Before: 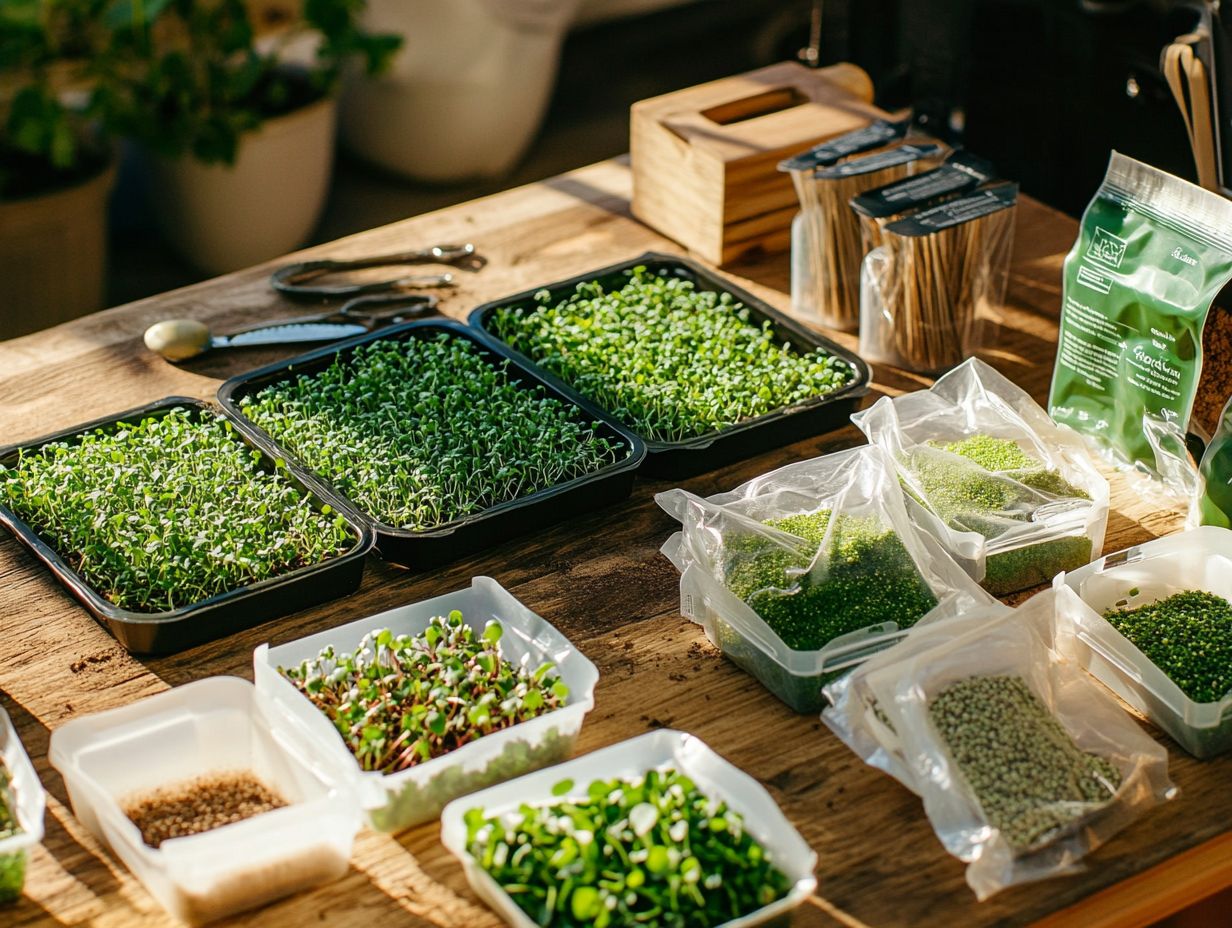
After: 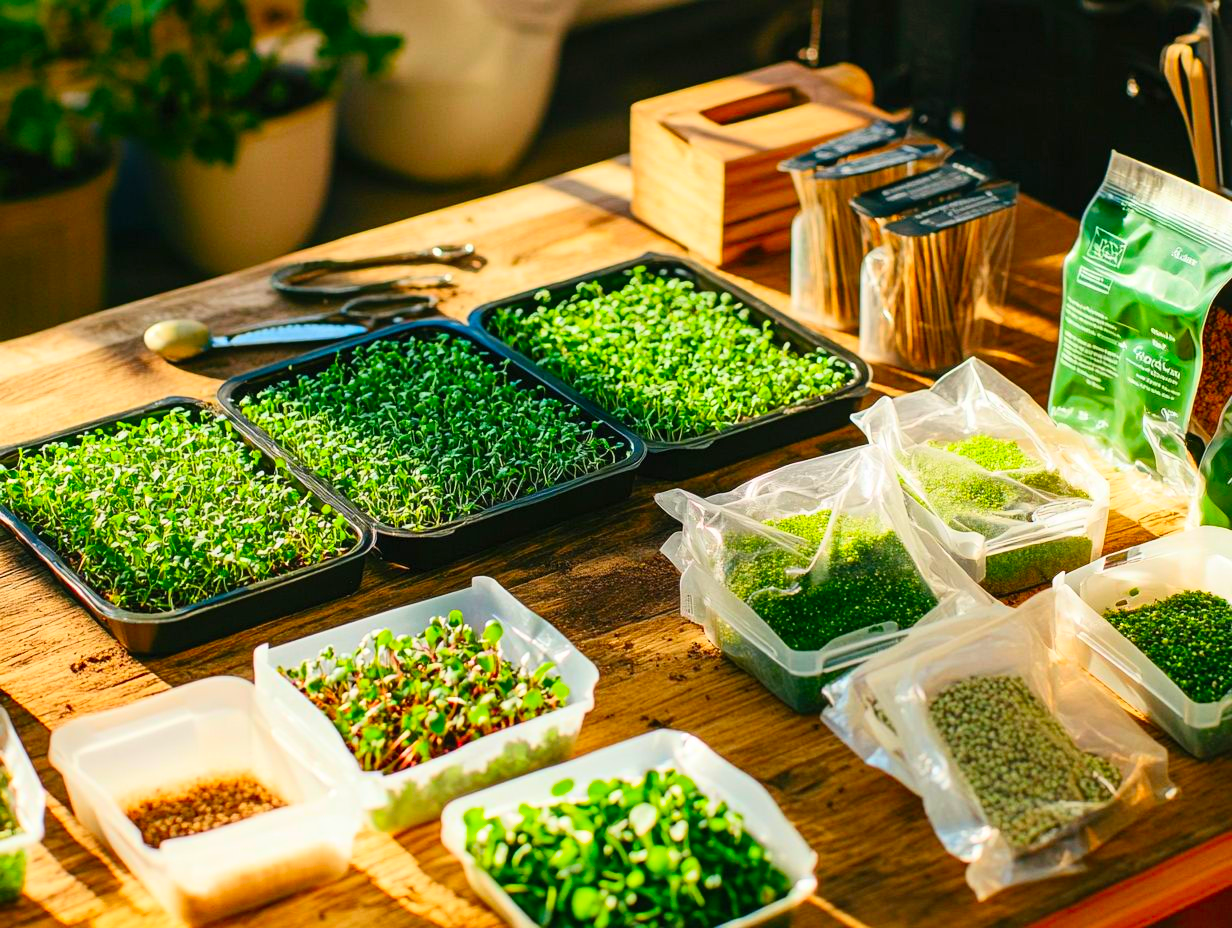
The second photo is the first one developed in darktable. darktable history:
contrast brightness saturation: contrast 0.195, brightness 0.193, saturation 0.818
